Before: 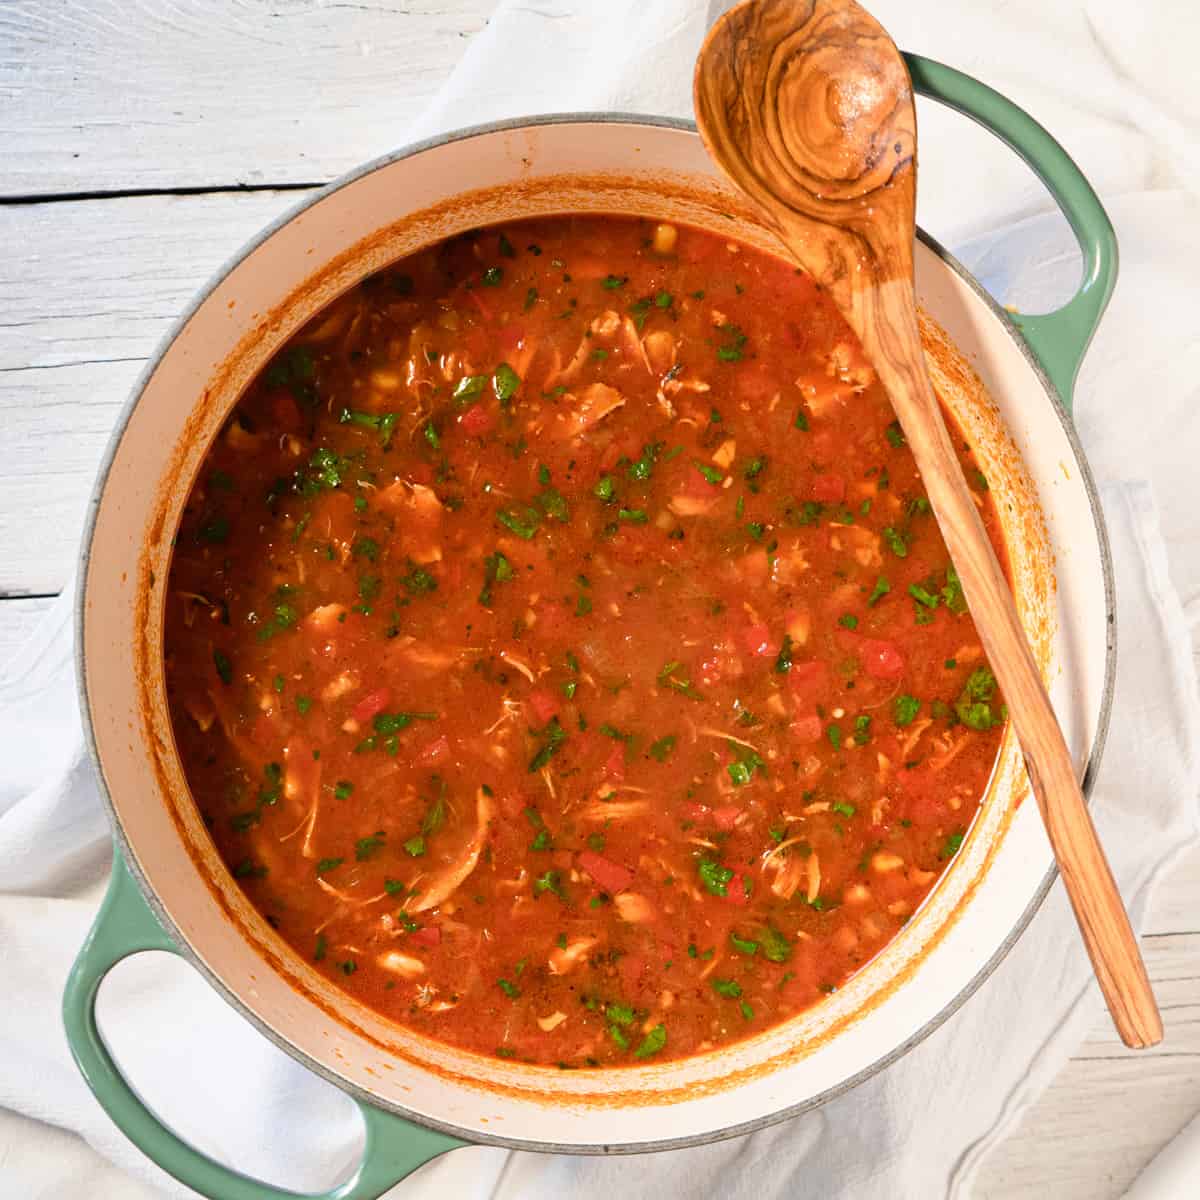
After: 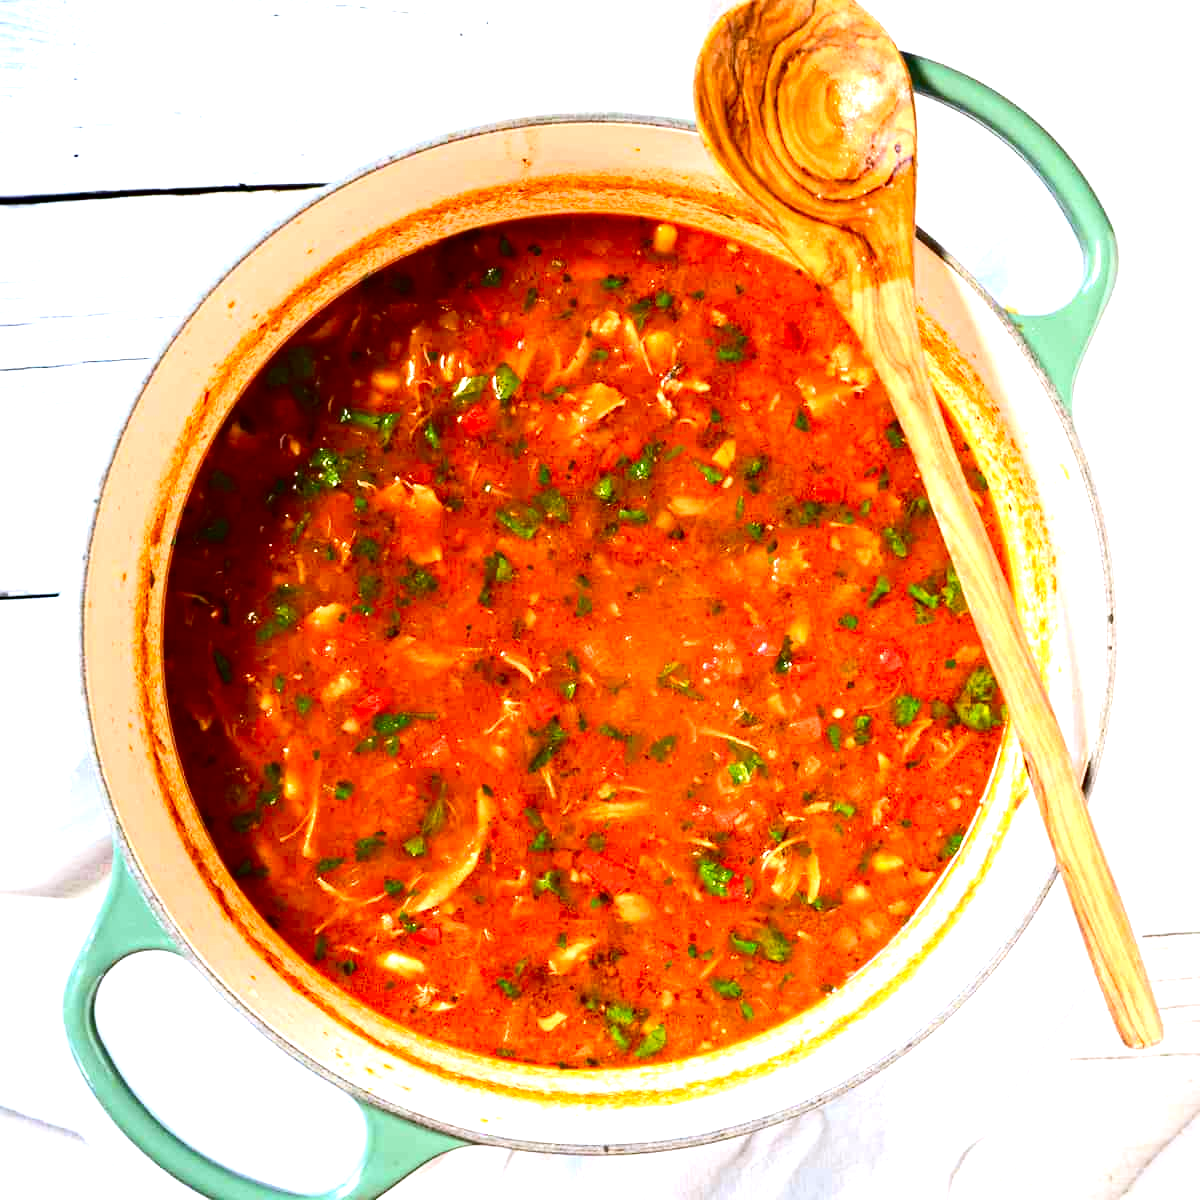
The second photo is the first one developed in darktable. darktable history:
contrast brightness saturation: contrast 0.19, brightness -0.11, saturation 0.21
white balance: red 0.954, blue 1.079
exposure: black level correction 0, exposure 1.1 EV, compensate exposure bias true, compensate highlight preservation false
haze removal: compatibility mode true, adaptive false
